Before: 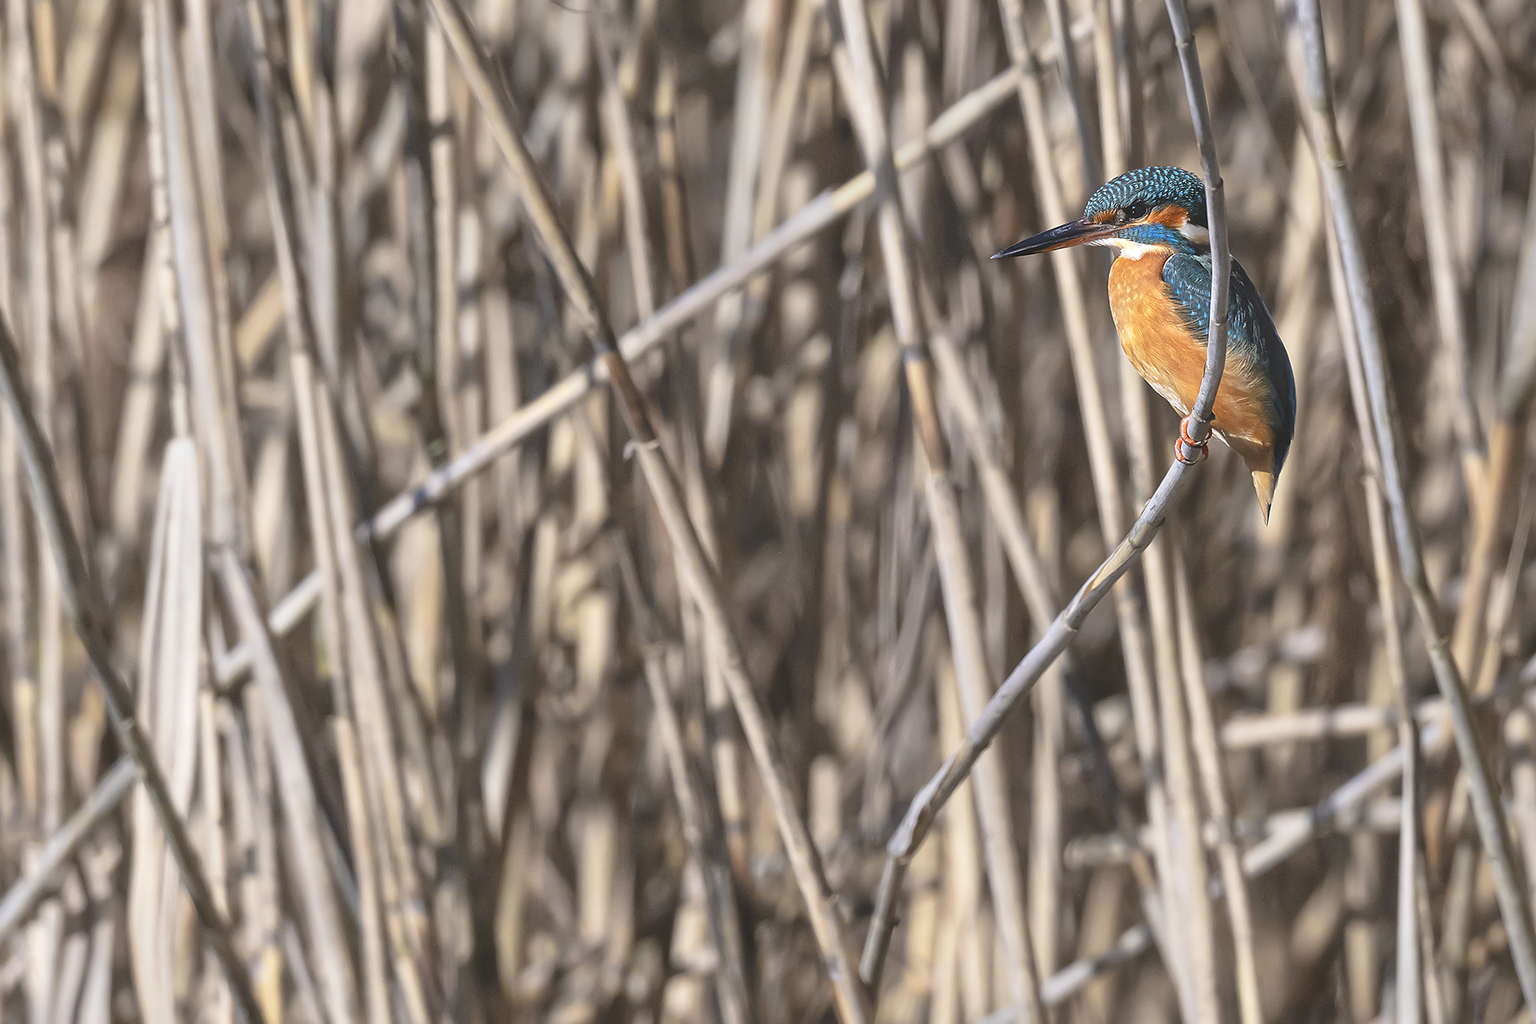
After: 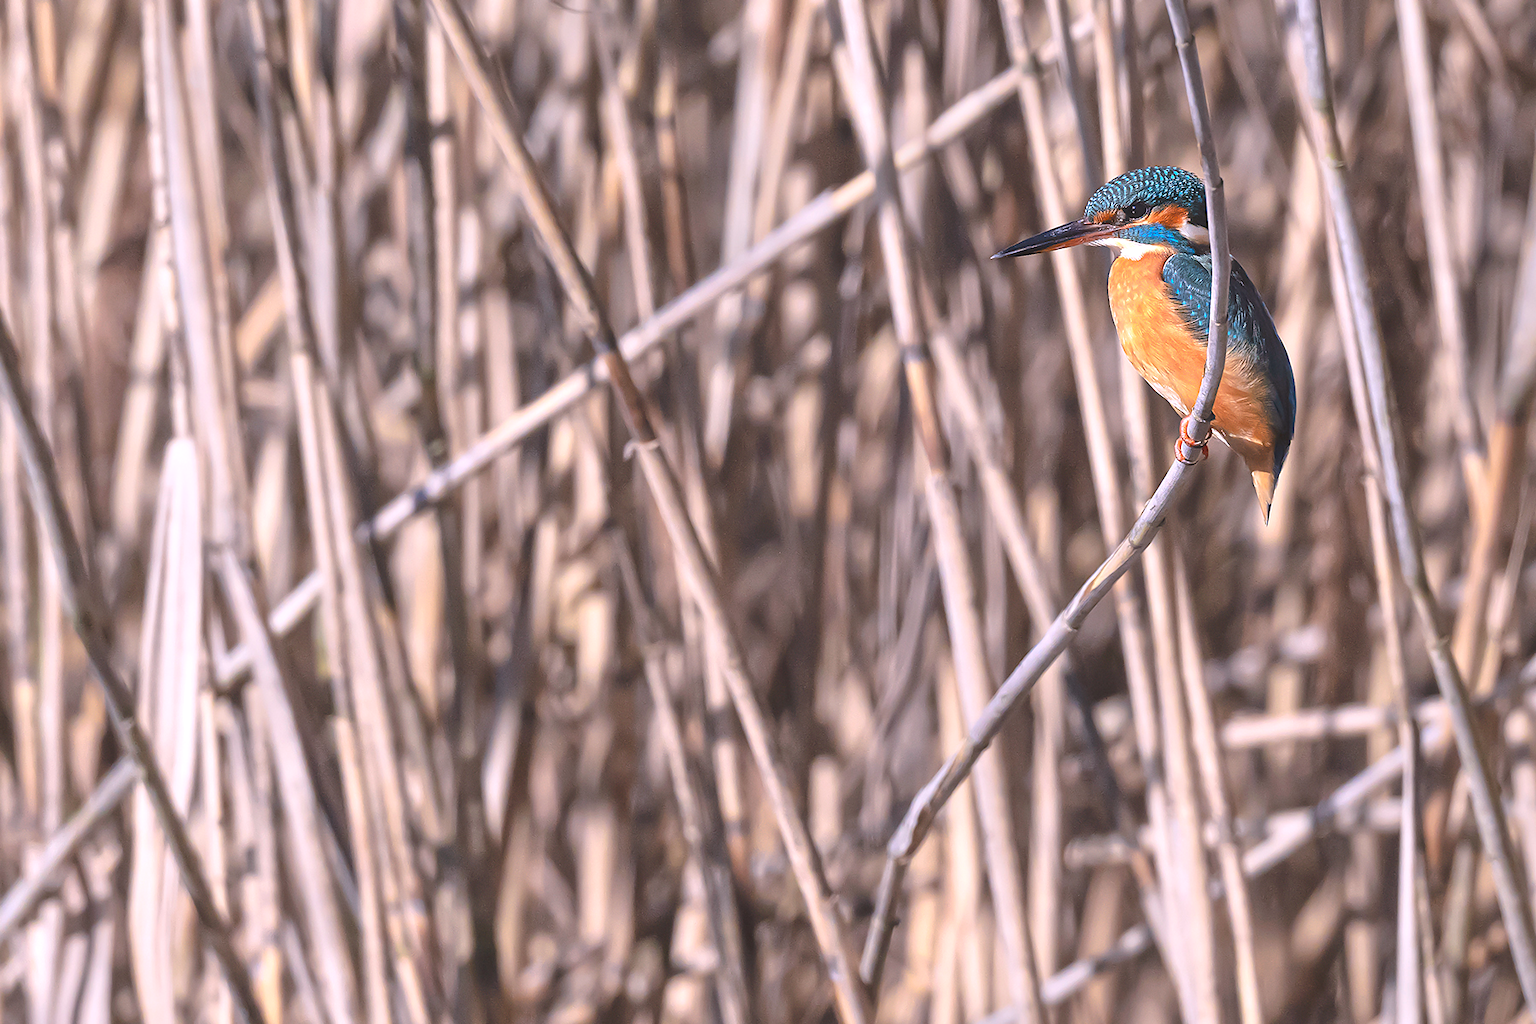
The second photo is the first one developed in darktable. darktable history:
white balance: red 1.05, blue 1.072
exposure: exposure 0.2 EV, compensate highlight preservation false
